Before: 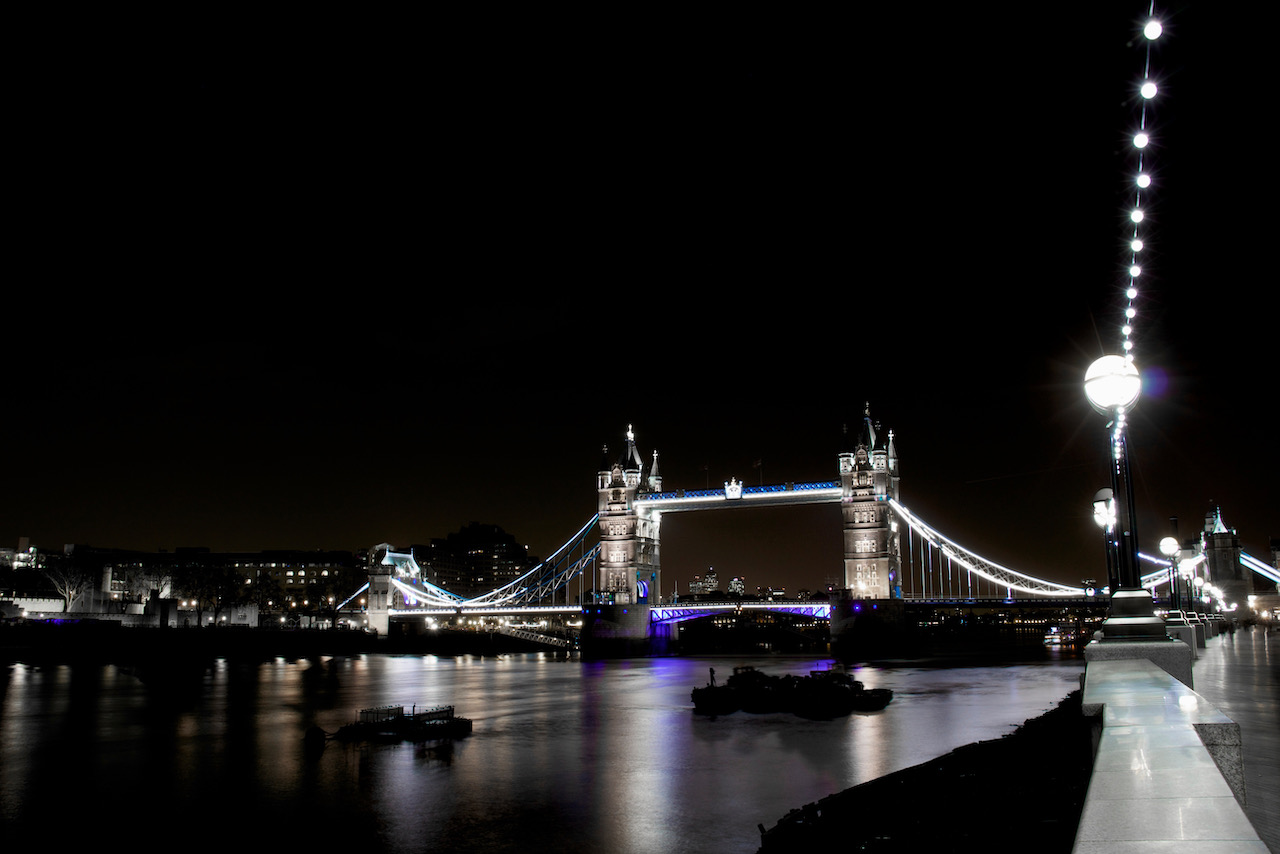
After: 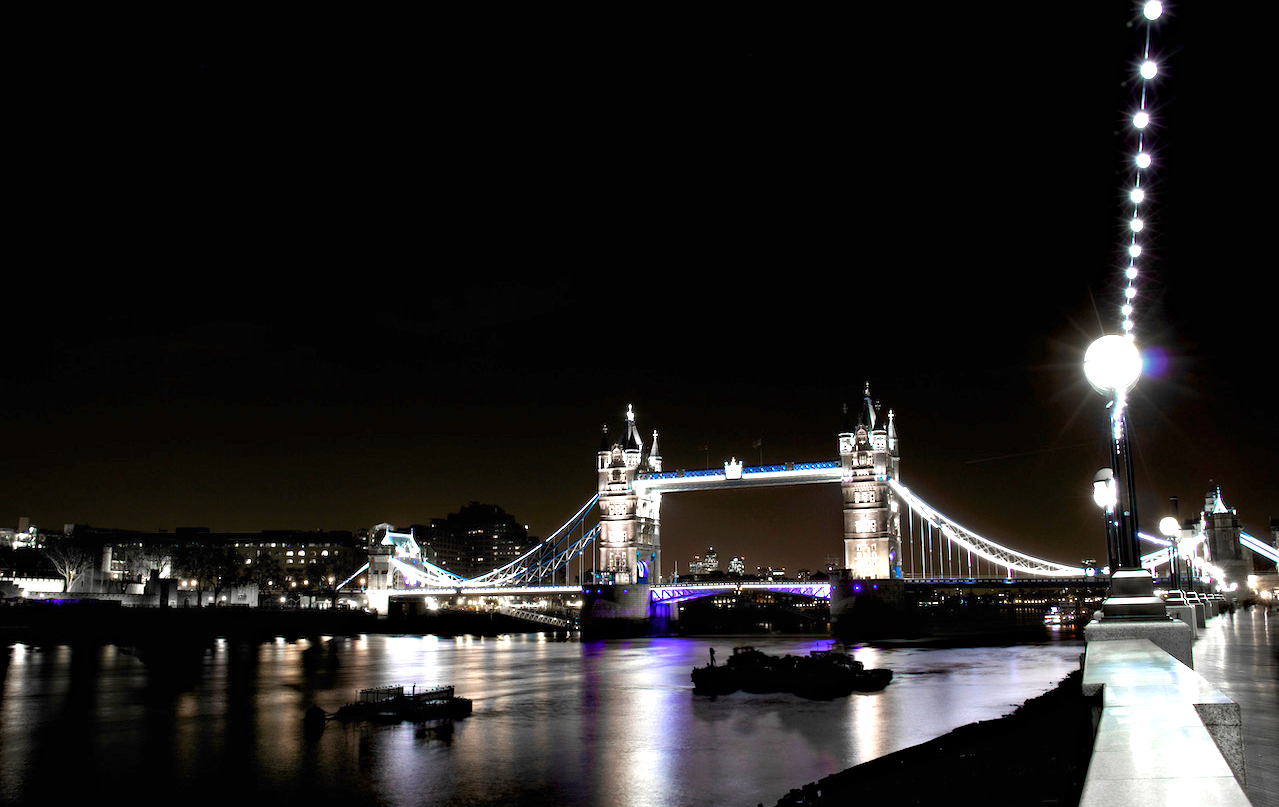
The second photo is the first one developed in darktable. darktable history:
haze removal: compatibility mode true, adaptive false
crop and rotate: top 2.479%, bottom 3.018%
exposure: black level correction 0, exposure 1.2 EV, compensate highlight preservation false
